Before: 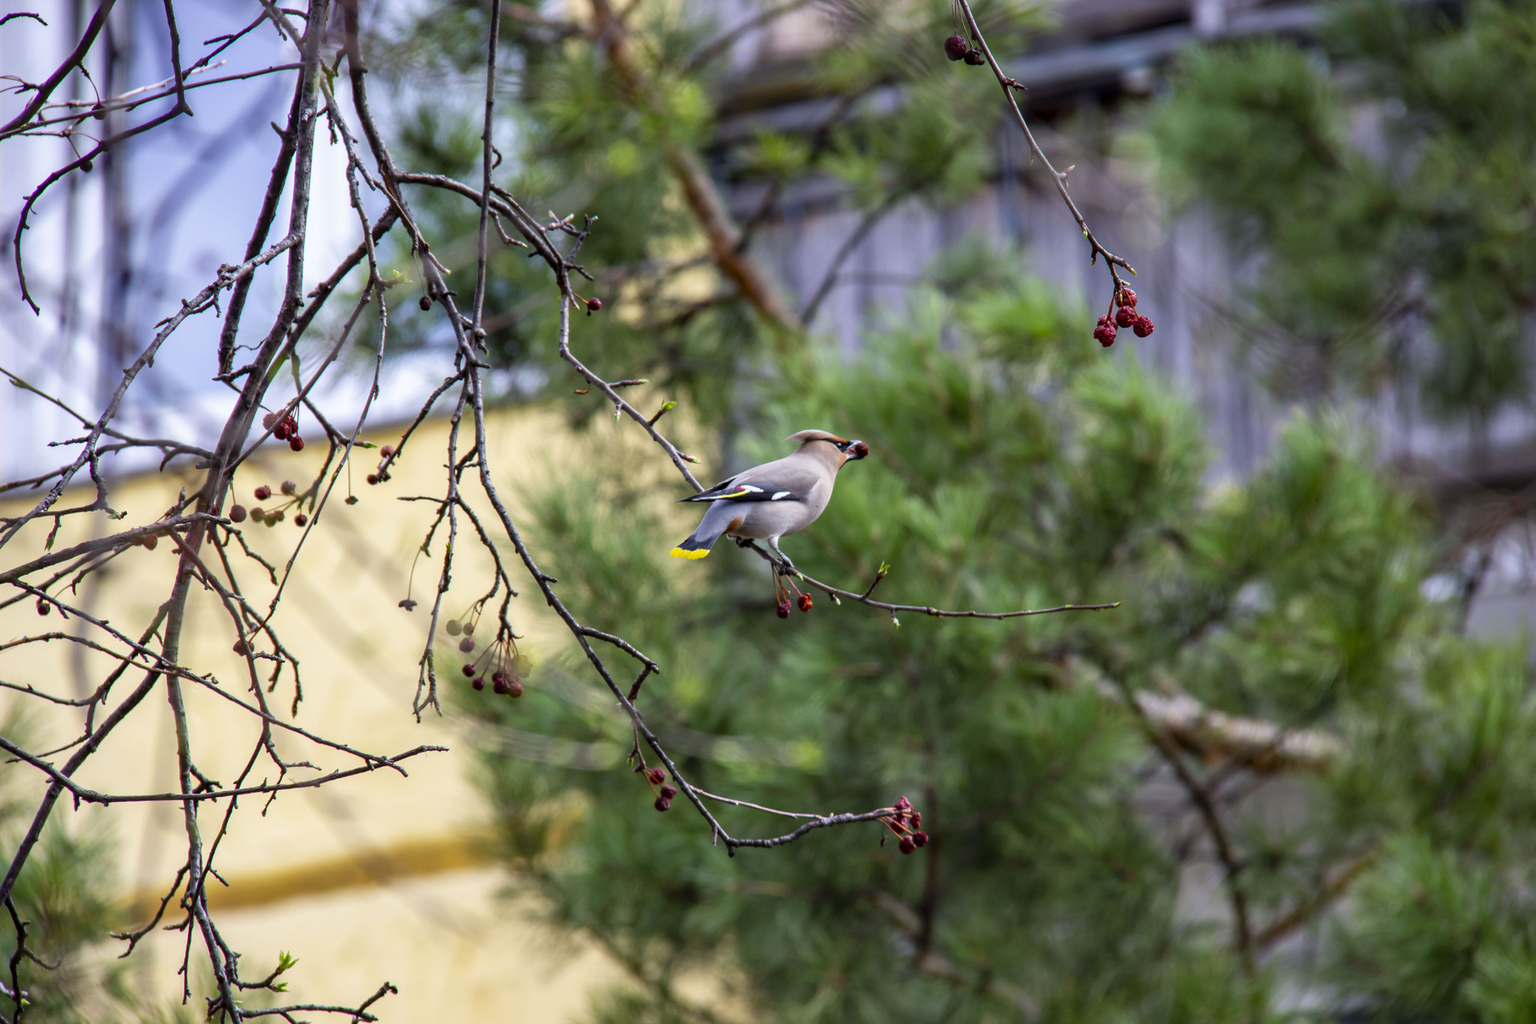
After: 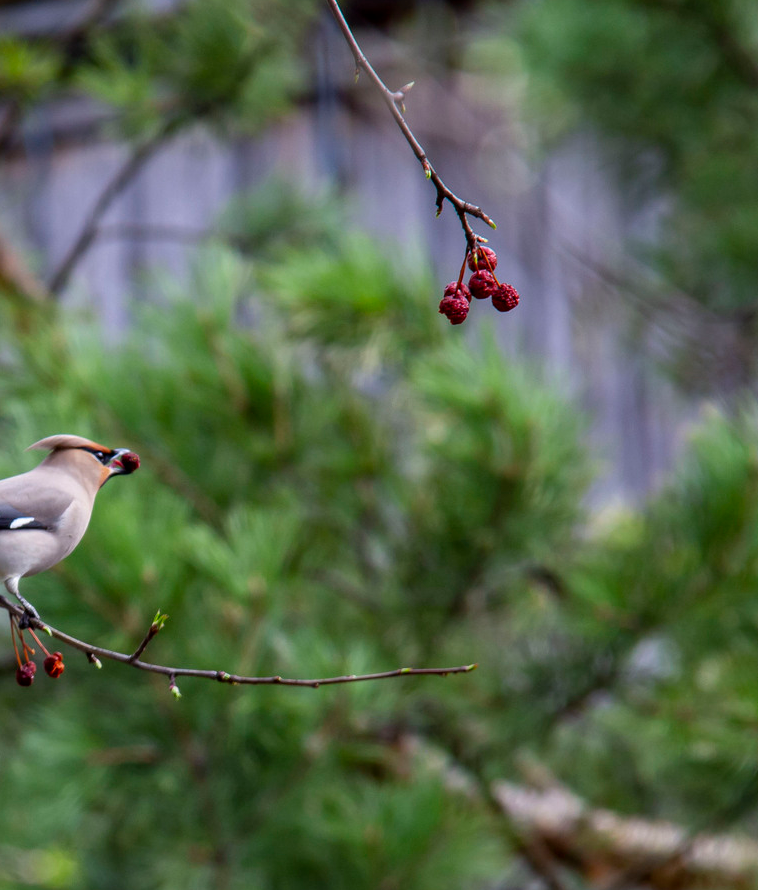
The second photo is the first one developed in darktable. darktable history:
crop and rotate: left 49.792%, top 10.144%, right 13.186%, bottom 24.599%
